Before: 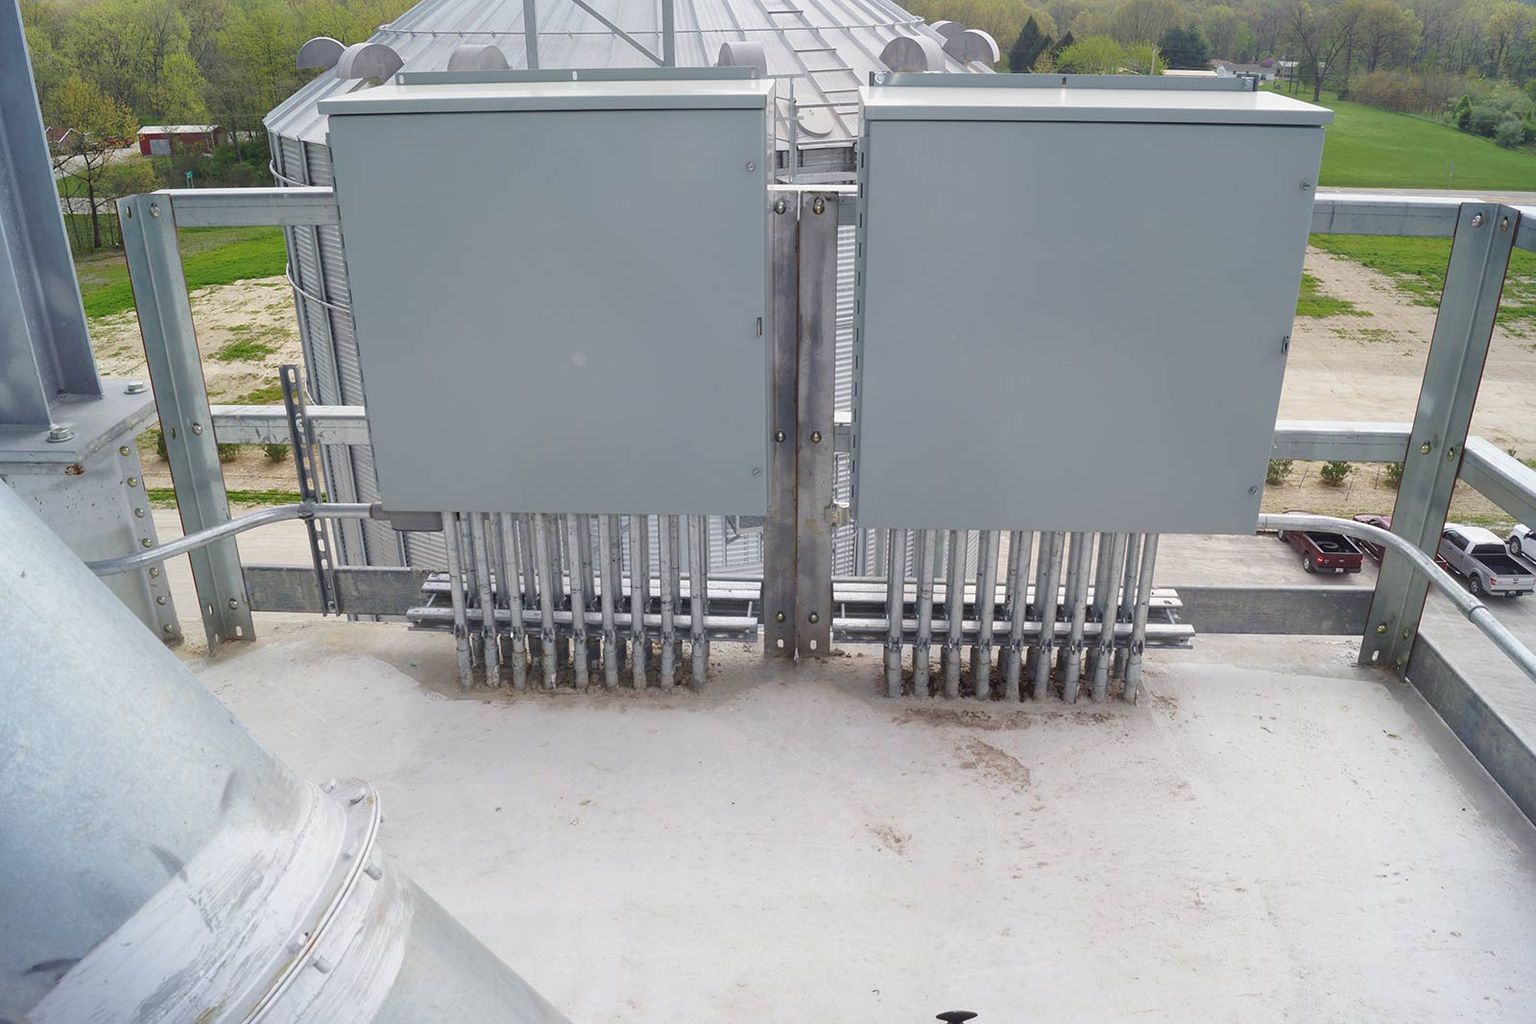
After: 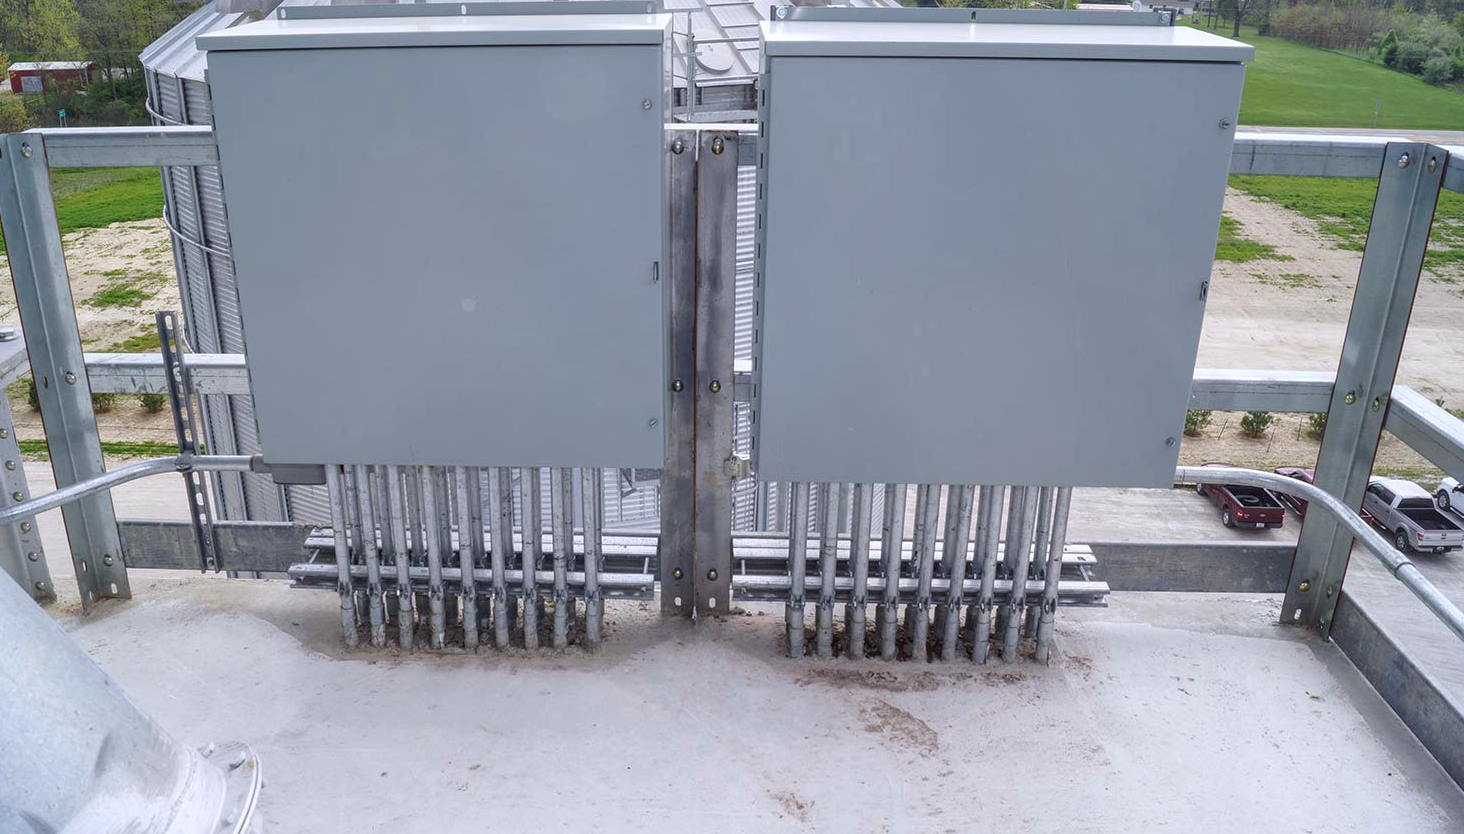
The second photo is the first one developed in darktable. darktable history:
color calibration: illuminant as shot in camera, x 0.358, y 0.373, temperature 4628.91 K
crop: left 8.468%, top 6.554%, bottom 15.263%
local contrast: on, module defaults
